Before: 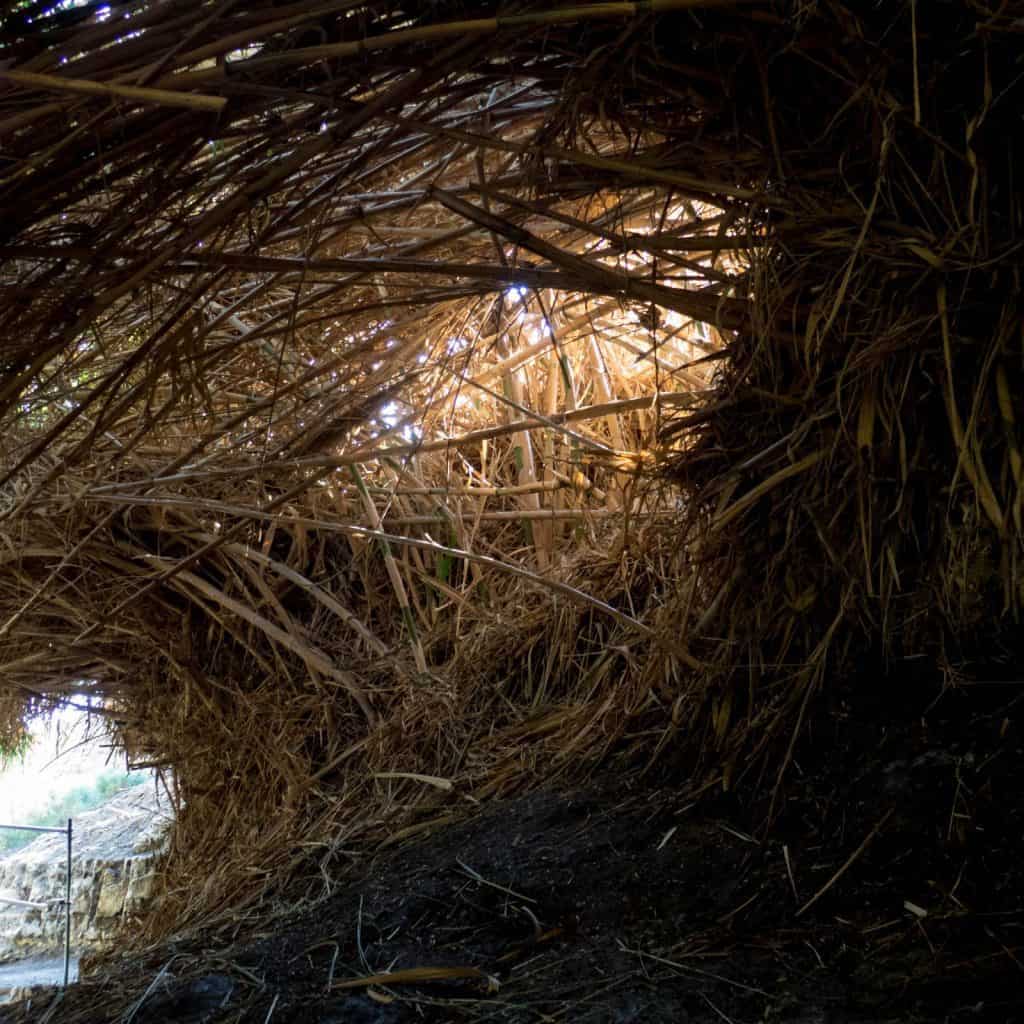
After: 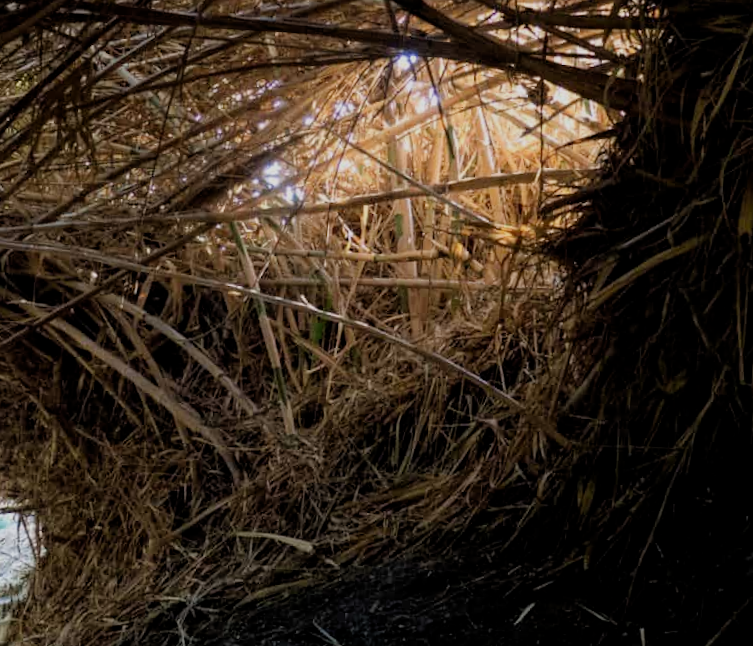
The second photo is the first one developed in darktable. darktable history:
filmic rgb: middle gray luminance 18.39%, black relative exposure -8.96 EV, white relative exposure 3.75 EV, threshold 5.94 EV, target black luminance 0%, hardness 4.8, latitude 67.73%, contrast 0.95, highlights saturation mix 20.29%, shadows ↔ highlights balance 22.14%, iterations of high-quality reconstruction 0, enable highlight reconstruction true
crop and rotate: angle -3.34°, left 9.868%, top 21.293%, right 12.39%, bottom 12.038%
